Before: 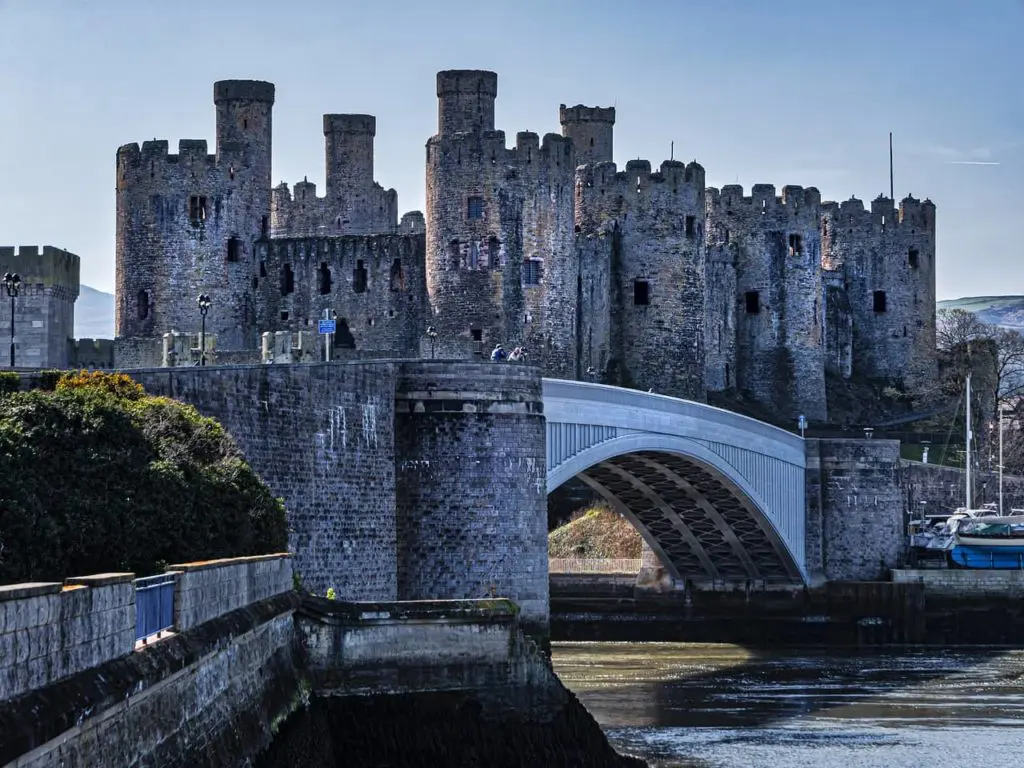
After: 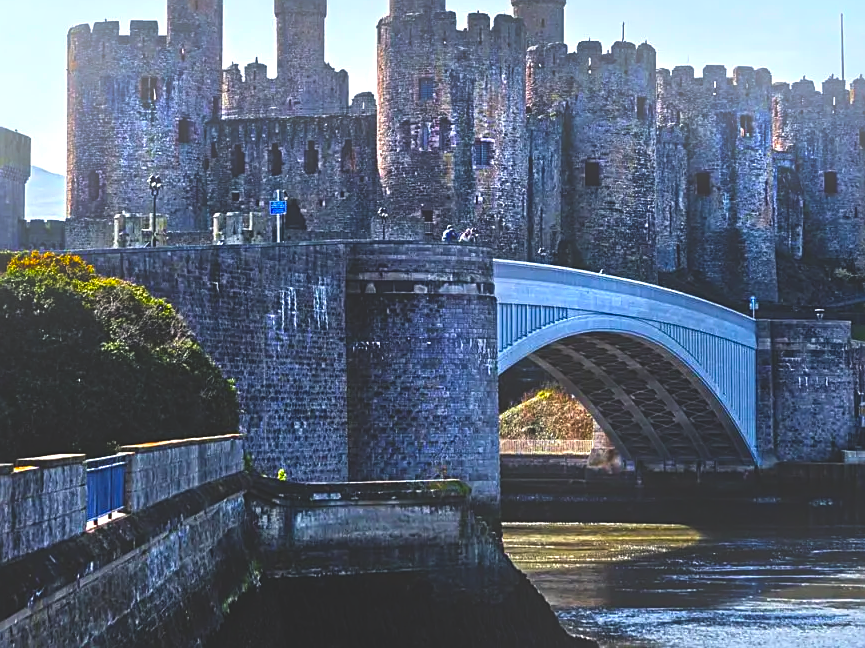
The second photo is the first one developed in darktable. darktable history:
sharpen: on, module defaults
color balance rgb: linear chroma grading › global chroma 9%, perceptual saturation grading › global saturation 36%, perceptual saturation grading › shadows 35%, perceptual brilliance grading › global brilliance 15%, perceptual brilliance grading › shadows -35%, global vibrance 15%
tone equalizer: on, module defaults
crop and rotate: left 4.842%, top 15.51%, right 10.668%
color correction: highlights a* 0.816, highlights b* 2.78, saturation 1.1
bloom: on, module defaults
exposure: black level correction -0.03, compensate highlight preservation false
